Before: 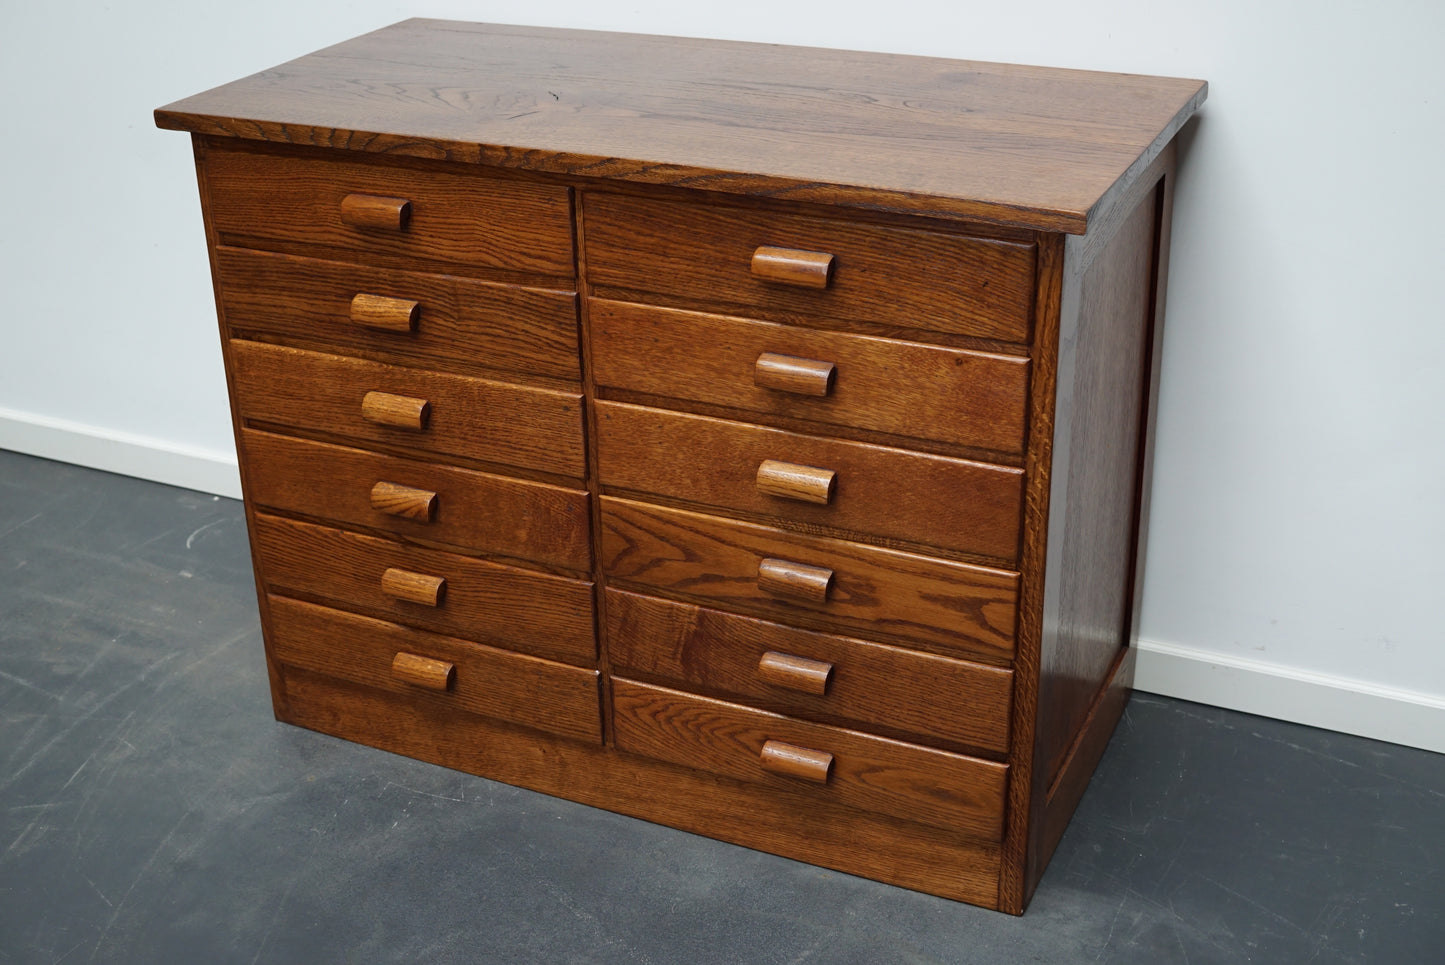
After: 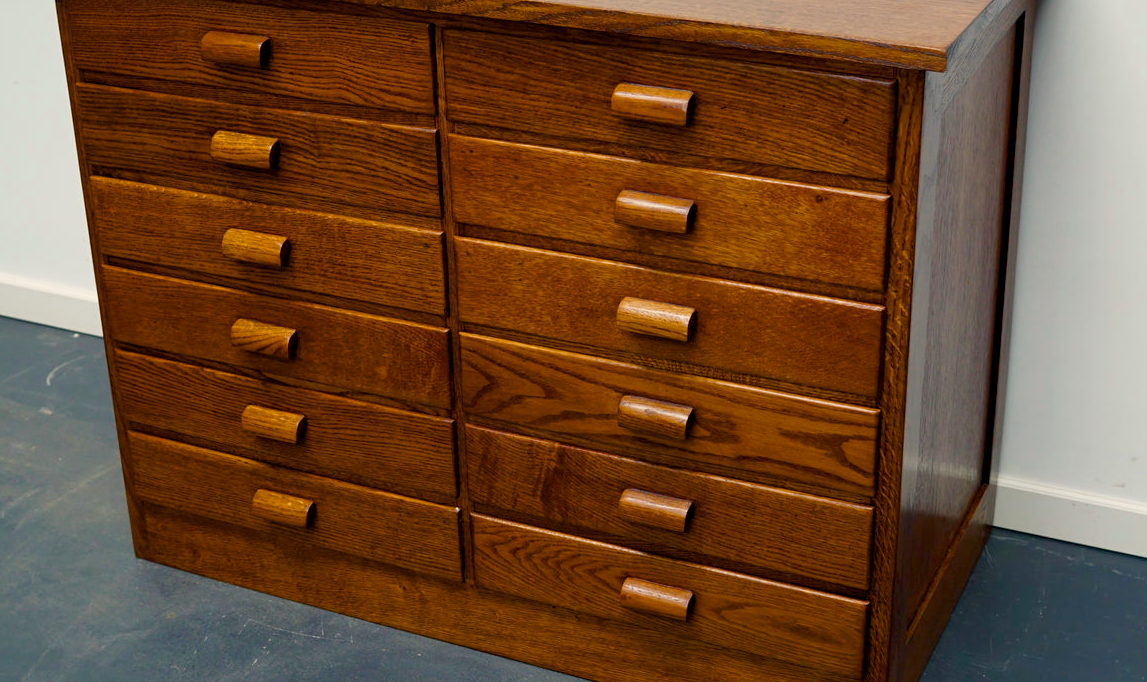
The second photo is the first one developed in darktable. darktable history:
crop: left 9.712%, top 16.928%, right 10.845%, bottom 12.332%
color balance rgb: shadows lift › chroma 3%, shadows lift › hue 240.84°, highlights gain › chroma 3%, highlights gain › hue 73.2°, global offset › luminance -0.5%, perceptual saturation grading › global saturation 20%, perceptual saturation grading › highlights -25%, perceptual saturation grading › shadows 50%, global vibrance 25.26%
